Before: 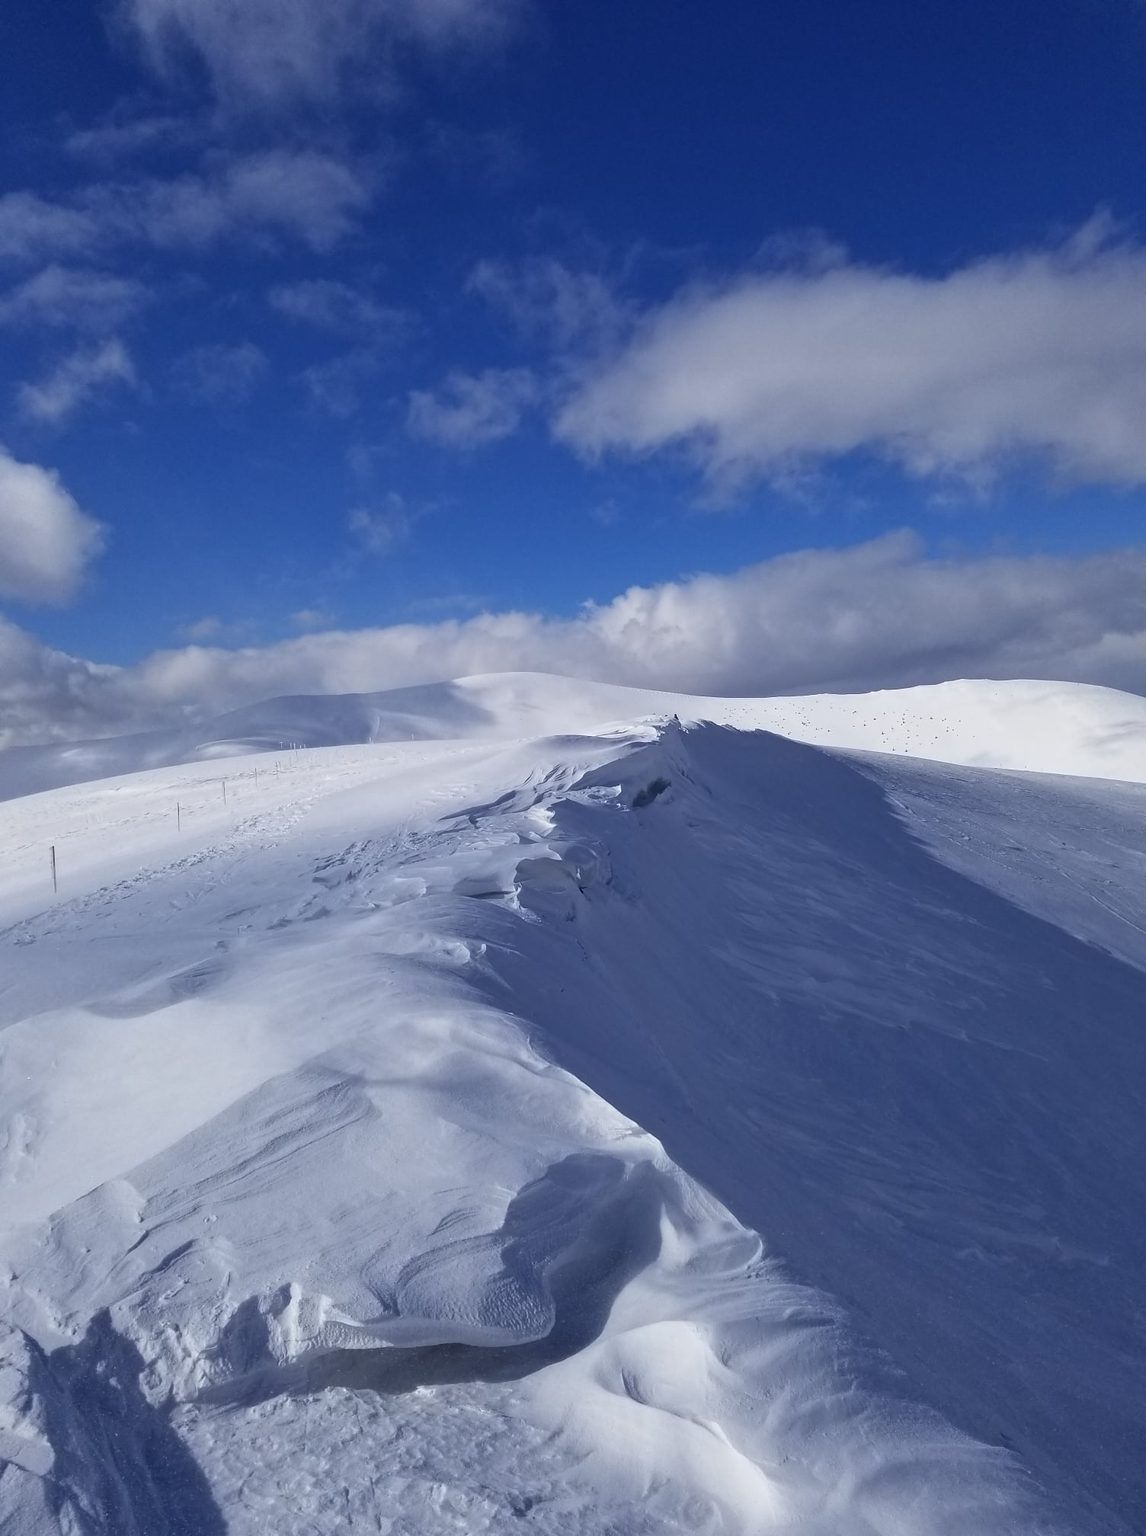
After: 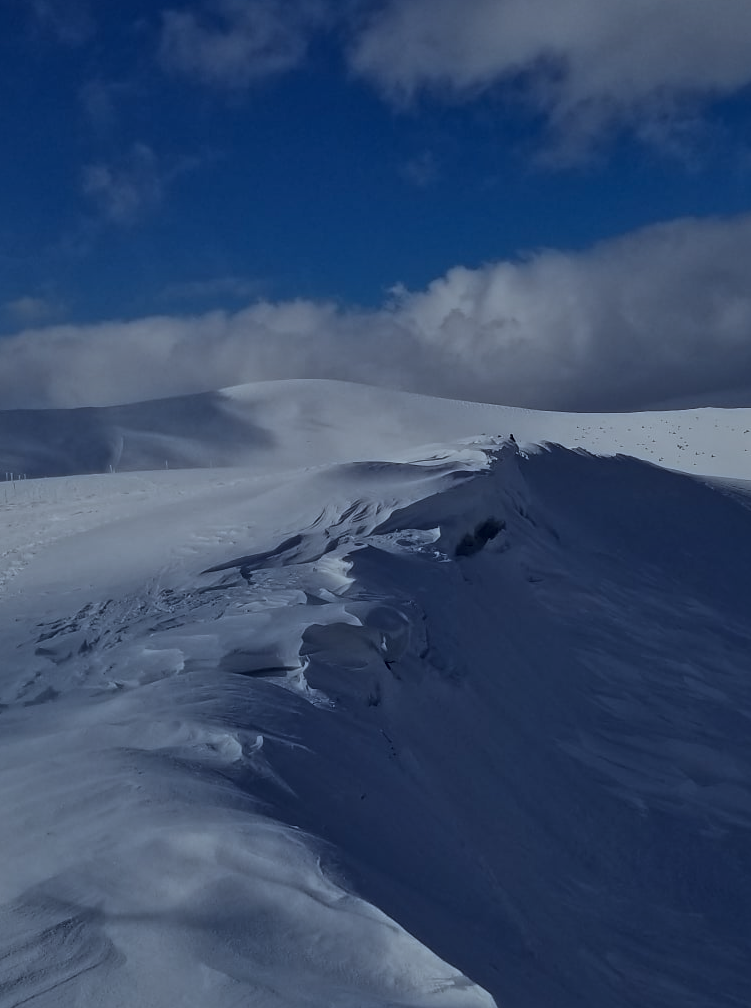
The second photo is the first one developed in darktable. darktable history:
crop: left 25%, top 25%, right 25%, bottom 25%
contrast equalizer: octaves 7, y [[0.6 ×6], [0.55 ×6], [0 ×6], [0 ×6], [0 ×6]], mix 0.3
color correction: highlights a* -4.18, highlights b* -10.81
exposure: exposure -1.468 EV, compensate highlight preservation false
local contrast: mode bilateral grid, contrast 20, coarseness 50, detail 120%, midtone range 0.2
